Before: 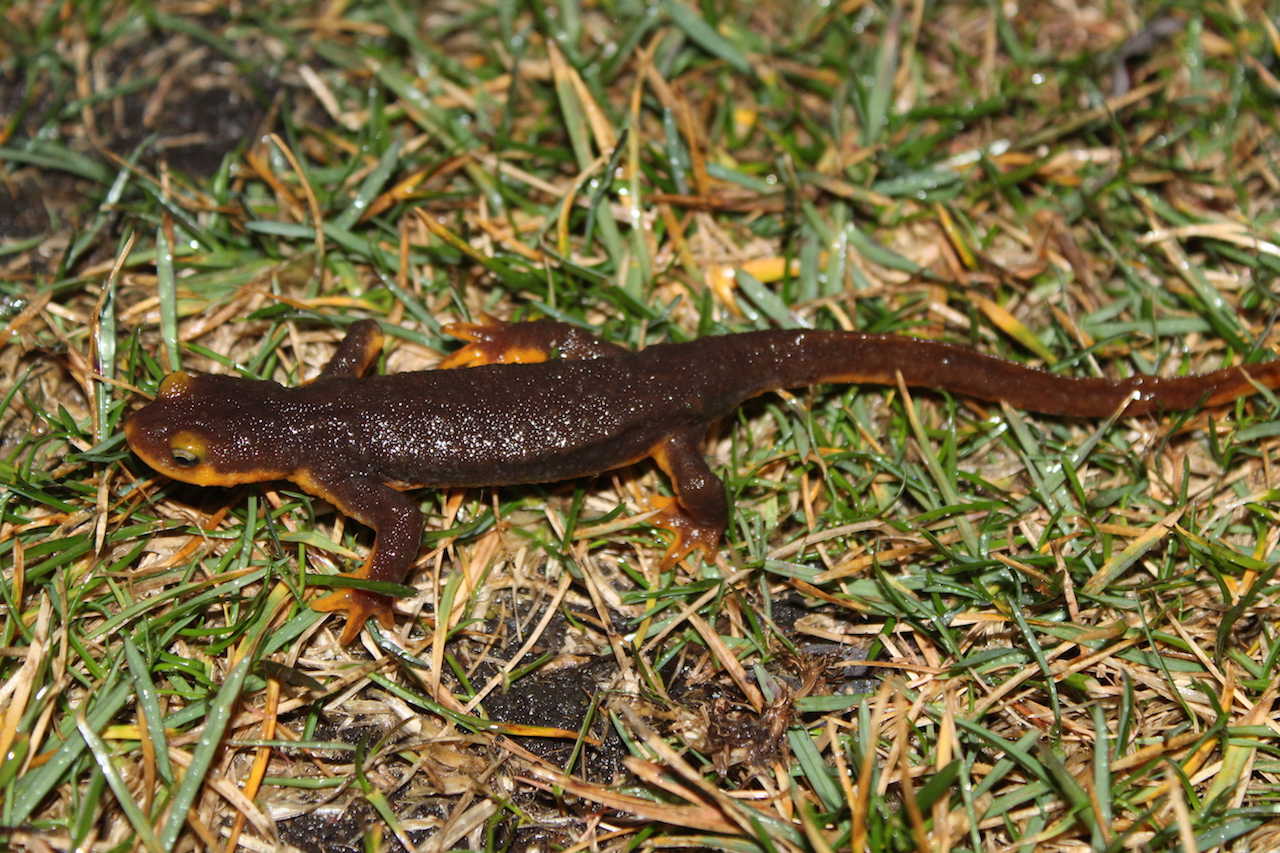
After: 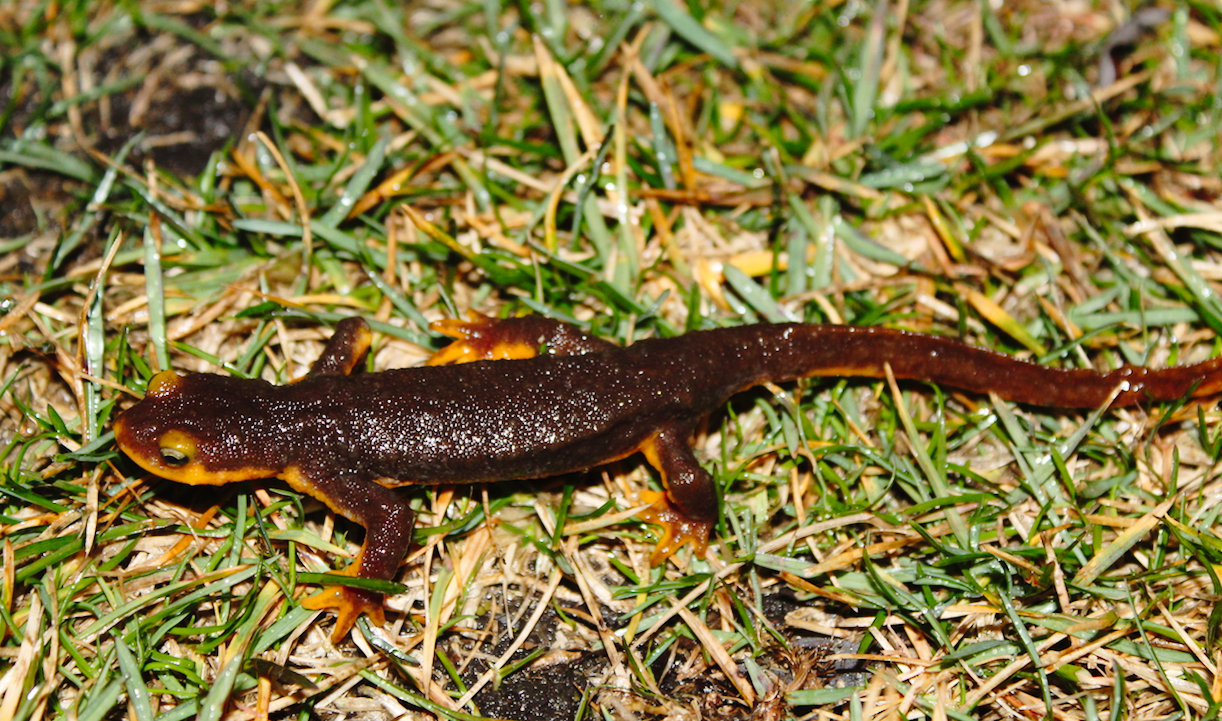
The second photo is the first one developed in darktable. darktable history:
tone equalizer: on, module defaults
crop and rotate: angle 0.496°, left 0.288%, right 3.006%, bottom 14.264%
tone curve: curves: ch0 [(0, 0) (0.003, 0.012) (0.011, 0.015) (0.025, 0.023) (0.044, 0.036) (0.069, 0.047) (0.1, 0.062) (0.136, 0.1) (0.177, 0.15) (0.224, 0.219) (0.277, 0.3) (0.335, 0.401) (0.399, 0.49) (0.468, 0.569) (0.543, 0.641) (0.623, 0.73) (0.709, 0.806) (0.801, 0.88) (0.898, 0.939) (1, 1)], preserve colors none
